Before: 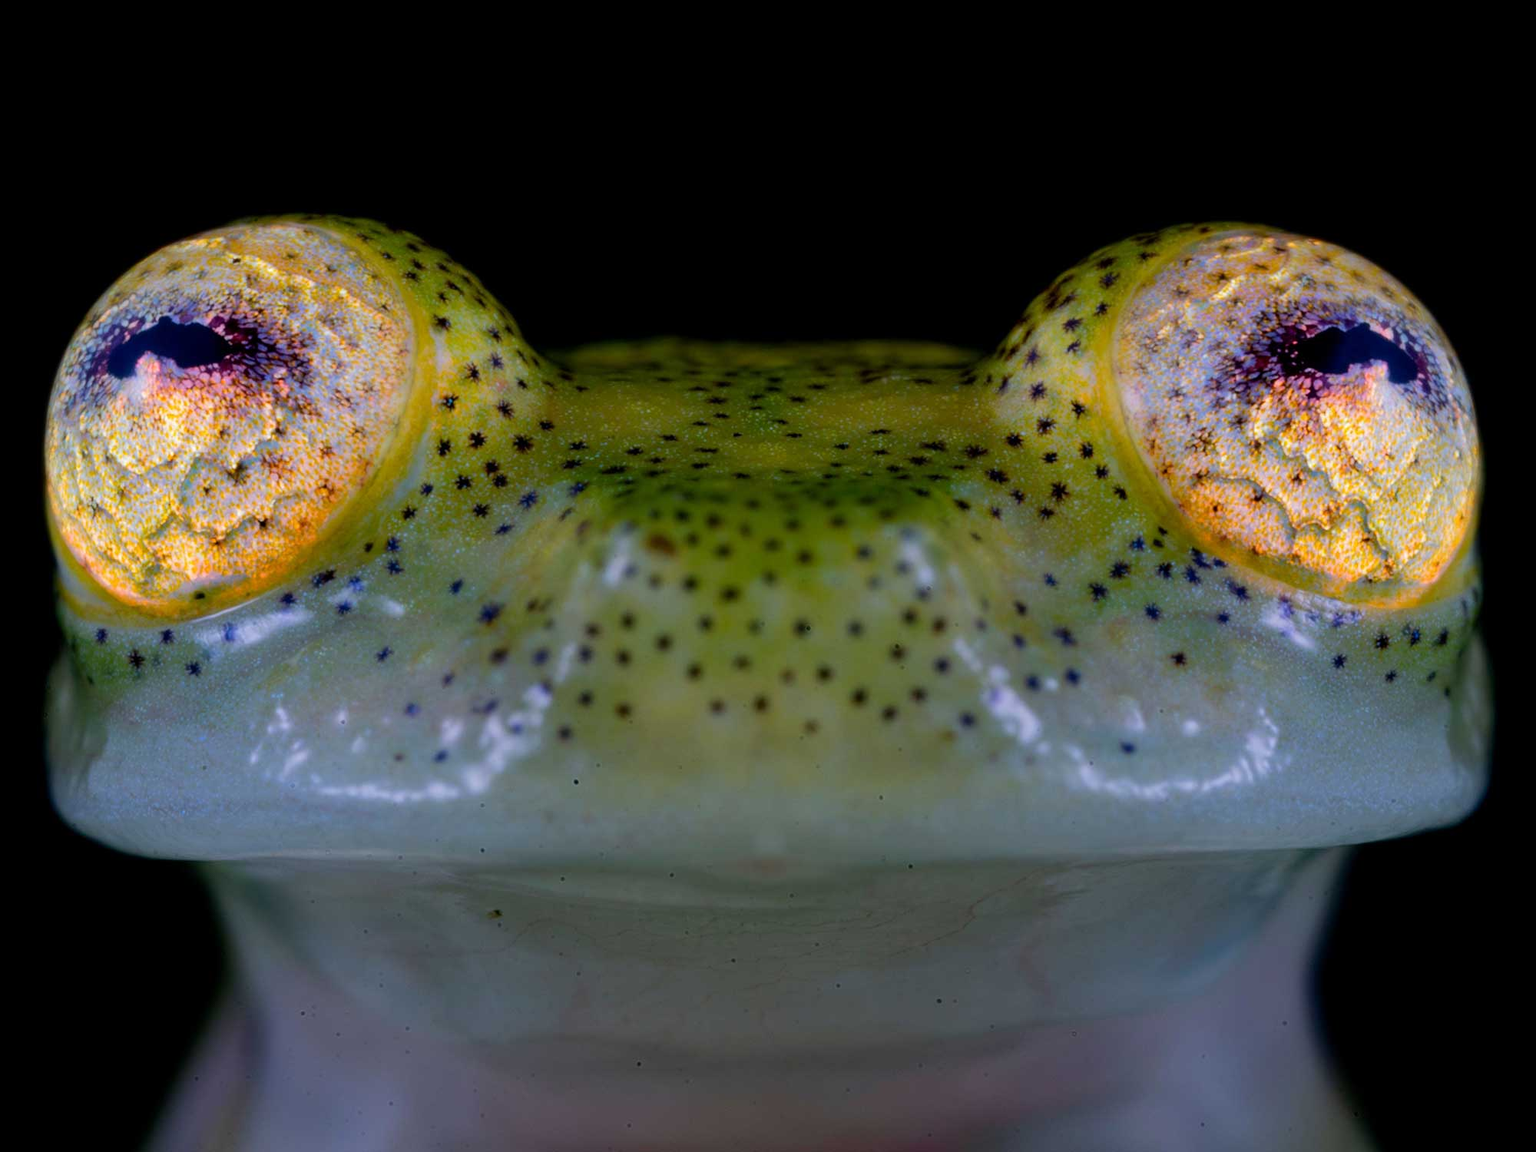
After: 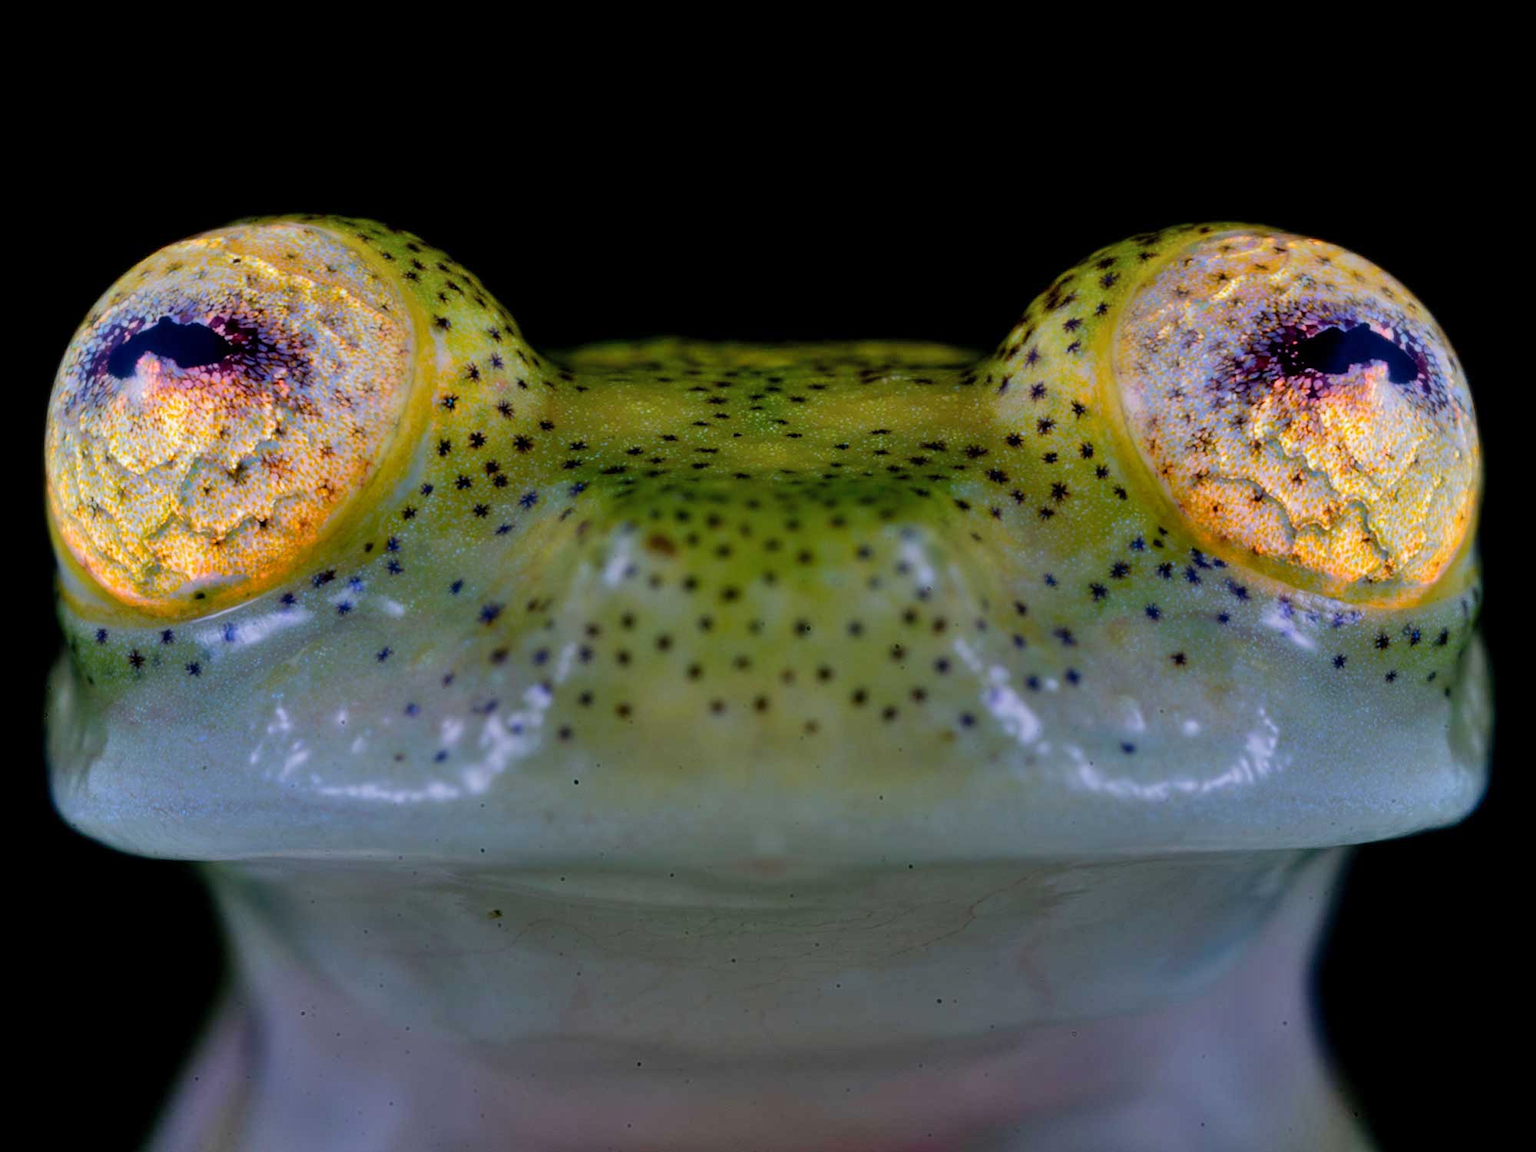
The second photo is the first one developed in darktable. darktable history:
shadows and highlights: shadows 52.42, soften with gaussian
